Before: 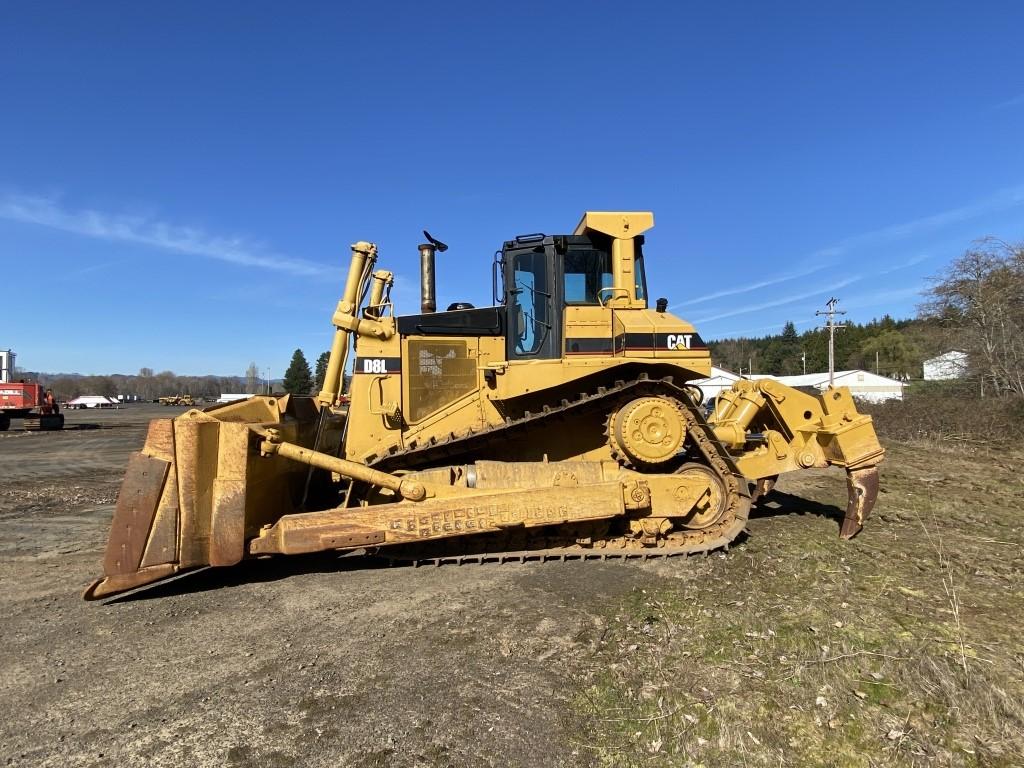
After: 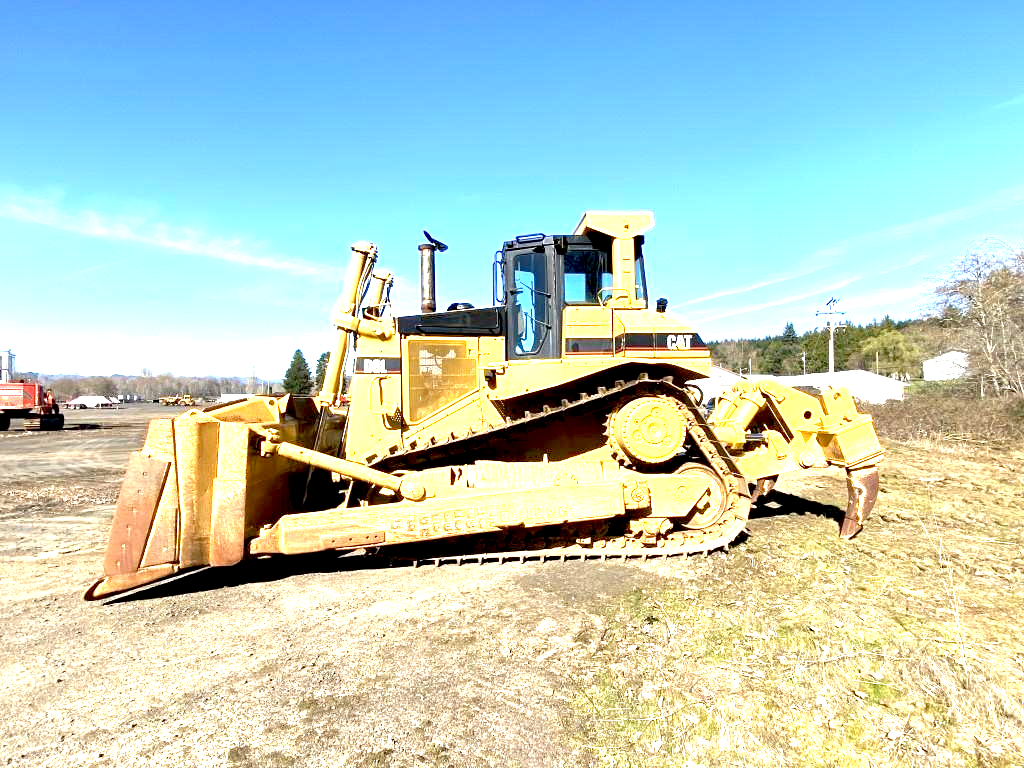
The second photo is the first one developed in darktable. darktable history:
exposure: black level correction 0.006, exposure 2.073 EV, compensate highlight preservation false
